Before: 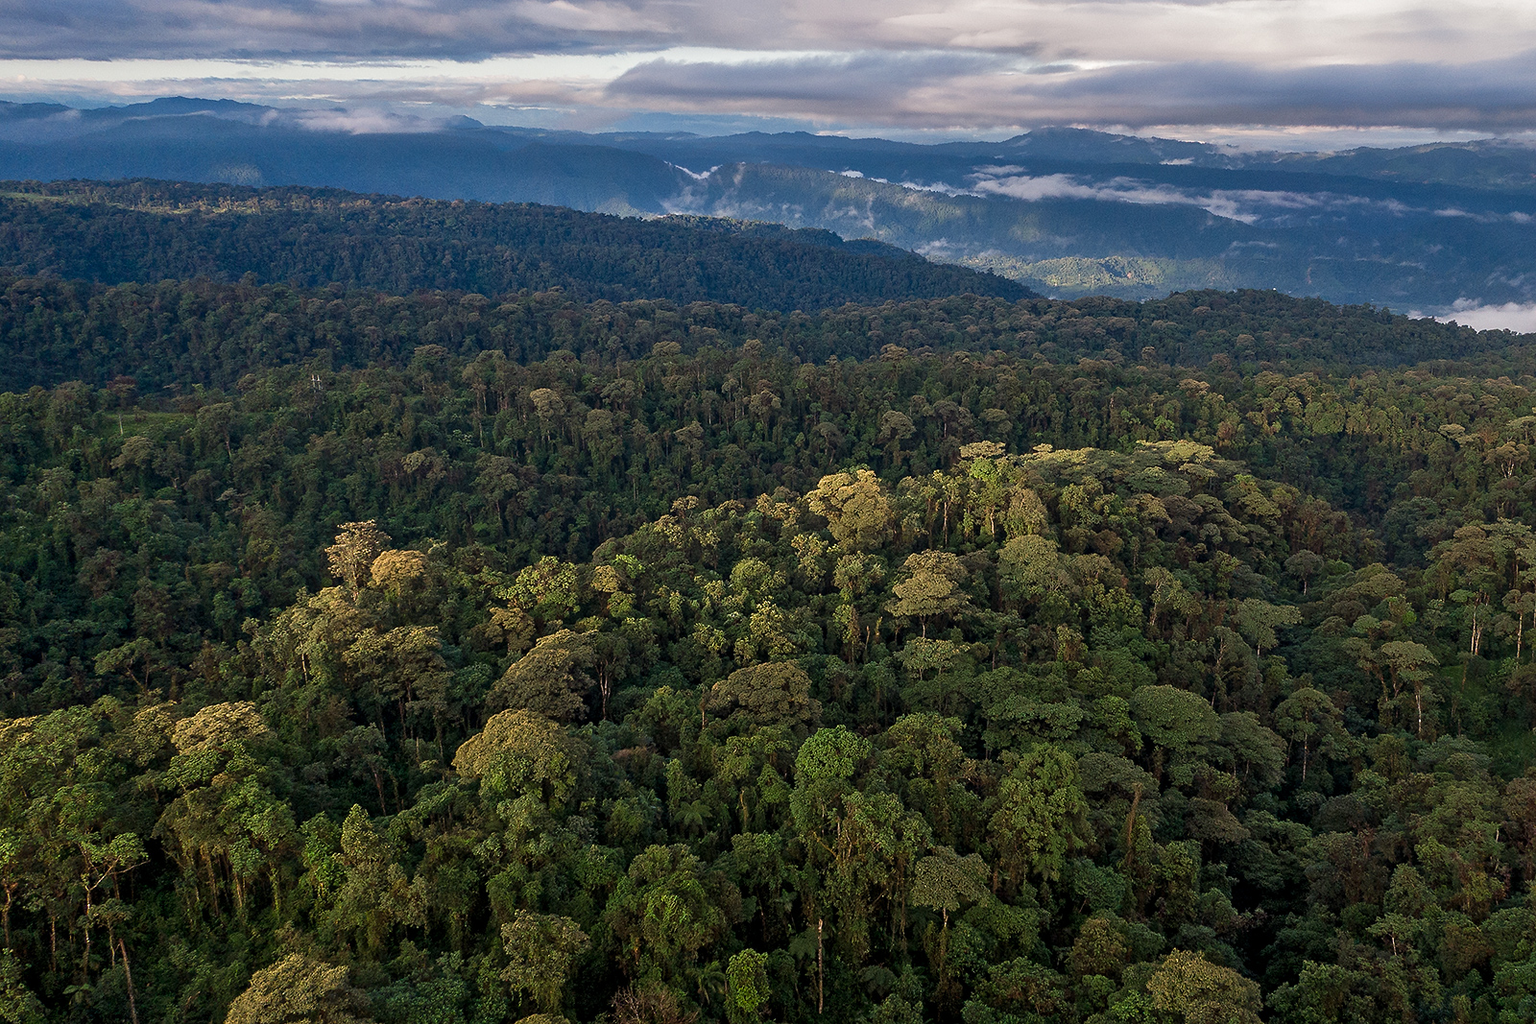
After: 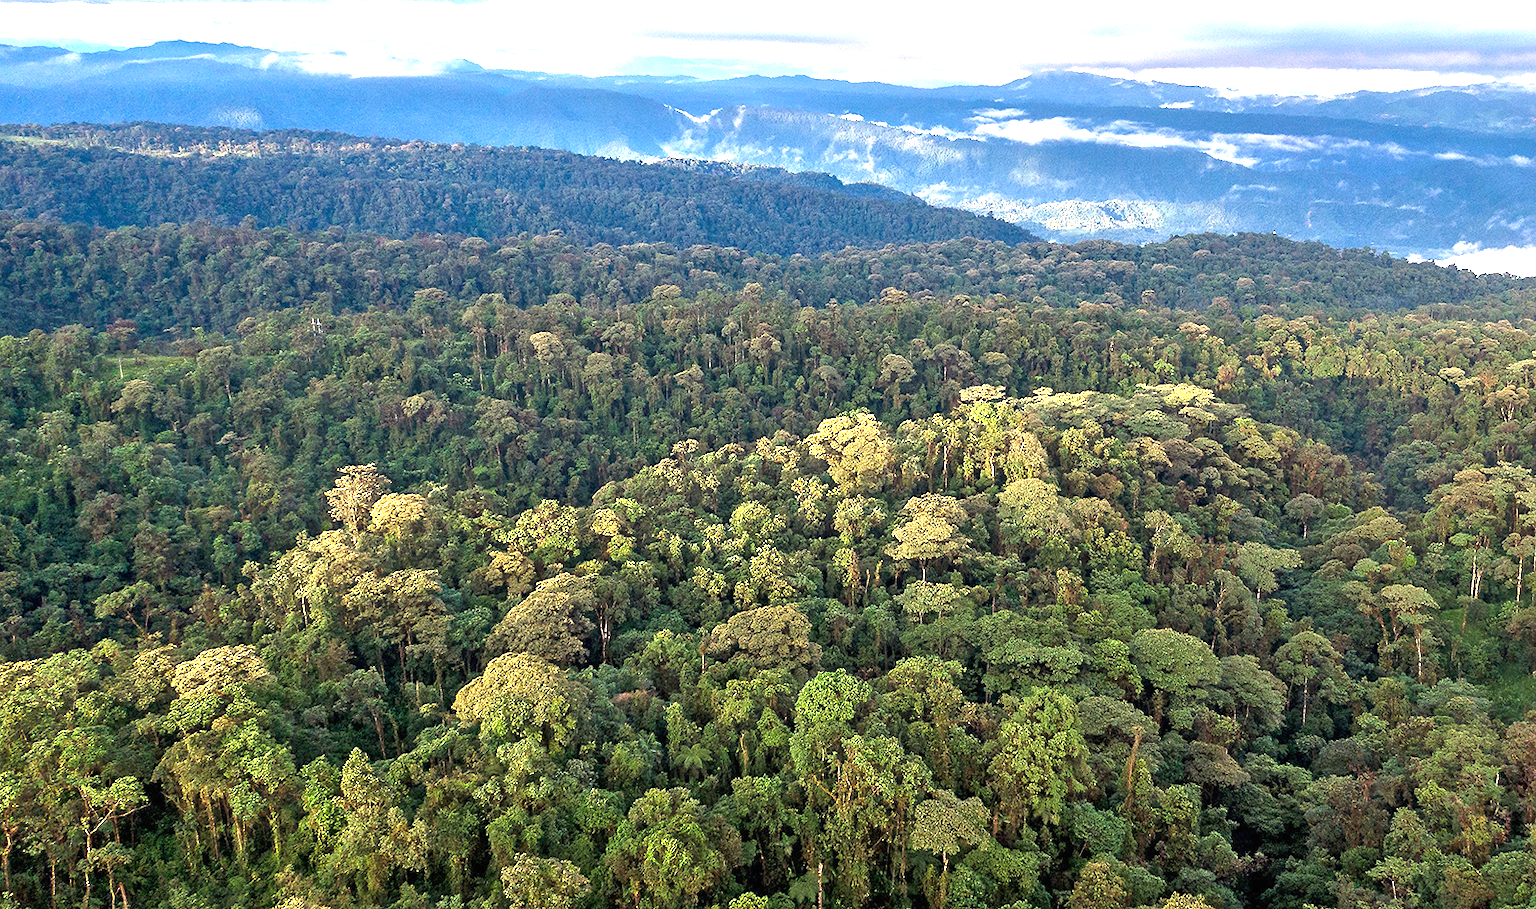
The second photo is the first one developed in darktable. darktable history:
exposure: black level correction 0, exposure 2.088 EV, compensate exposure bias true, compensate highlight preservation false
crop and rotate: top 5.609%, bottom 5.609%
